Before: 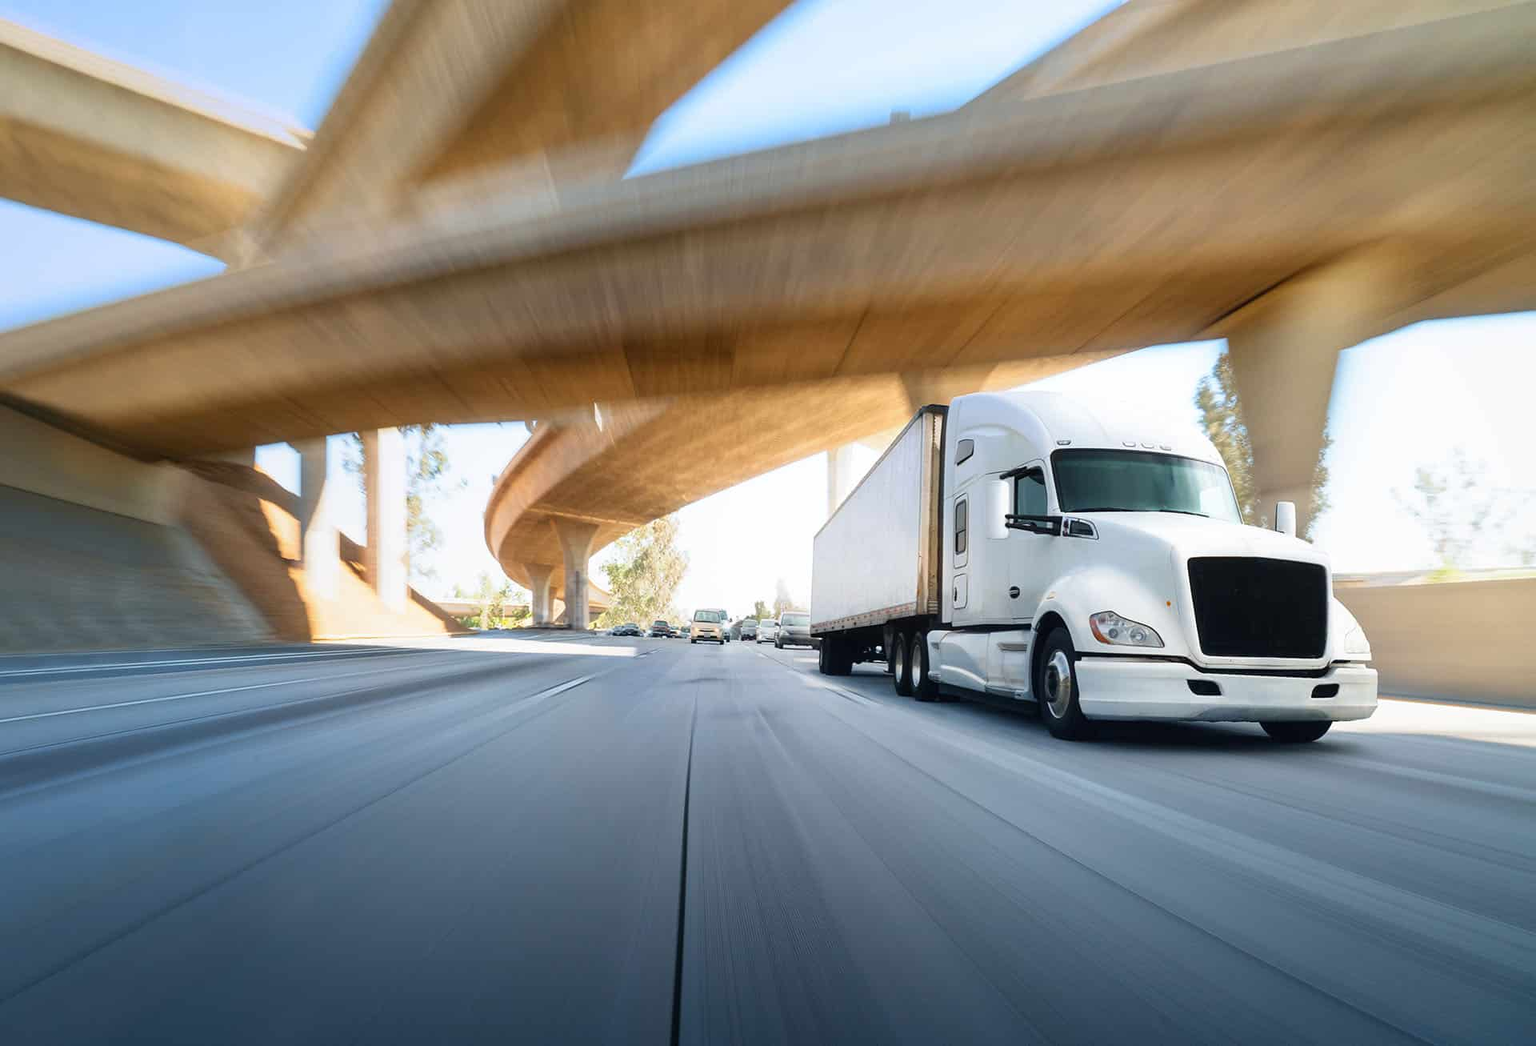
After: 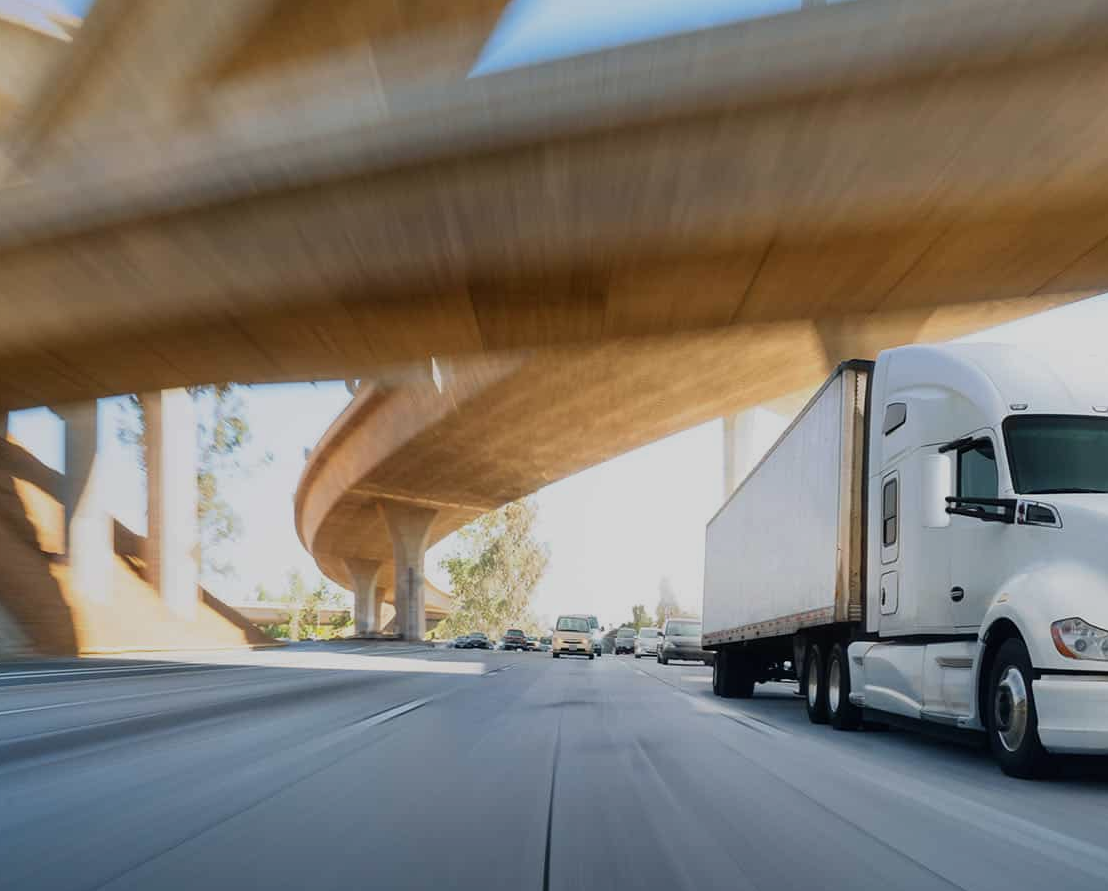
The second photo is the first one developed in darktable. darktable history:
crop: left 16.202%, top 11.208%, right 26.045%, bottom 20.557%
exposure: exposure -0.582 EV, compensate highlight preservation false
